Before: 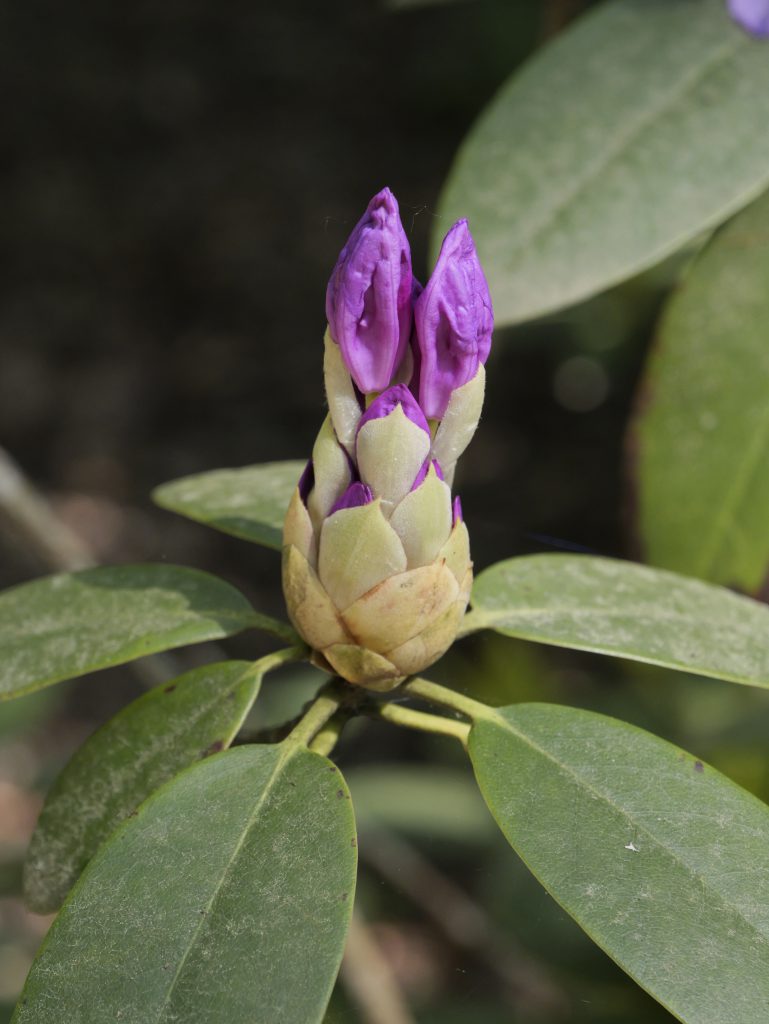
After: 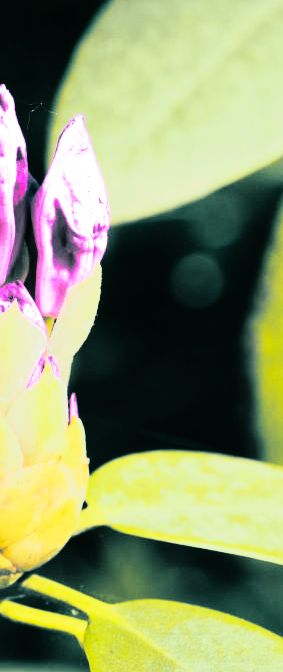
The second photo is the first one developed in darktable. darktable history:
split-toning: shadows › hue 183.6°, shadows › saturation 0.52, highlights › hue 0°, highlights › saturation 0
crop and rotate: left 49.936%, top 10.094%, right 13.136%, bottom 24.256%
contrast brightness saturation: contrast 0.2, brightness 0.16, saturation 0.22
tone curve: curves: ch0 [(0, 0) (0.07, 0.052) (0.23, 0.254) (0.486, 0.53) (0.822, 0.825) (0.994, 0.955)]; ch1 [(0, 0) (0.226, 0.261) (0.379, 0.442) (0.469, 0.472) (0.495, 0.495) (0.514, 0.504) (0.561, 0.568) (0.59, 0.612) (1, 1)]; ch2 [(0, 0) (0.269, 0.299) (0.459, 0.441) (0.498, 0.499) (0.523, 0.52) (0.586, 0.569) (0.635, 0.617) (0.659, 0.681) (0.718, 0.764) (1, 1)], color space Lab, independent channels, preserve colors none
rgb curve: curves: ch0 [(0, 0) (0.21, 0.15) (0.24, 0.21) (0.5, 0.75) (0.75, 0.96) (0.89, 0.99) (1, 1)]; ch1 [(0, 0.02) (0.21, 0.13) (0.25, 0.2) (0.5, 0.67) (0.75, 0.9) (0.89, 0.97) (1, 1)]; ch2 [(0, 0.02) (0.21, 0.13) (0.25, 0.2) (0.5, 0.67) (0.75, 0.9) (0.89, 0.97) (1, 1)], compensate middle gray true
rotate and perspective: crop left 0, crop top 0
color correction: highlights a* -5.94, highlights b* 11.19
